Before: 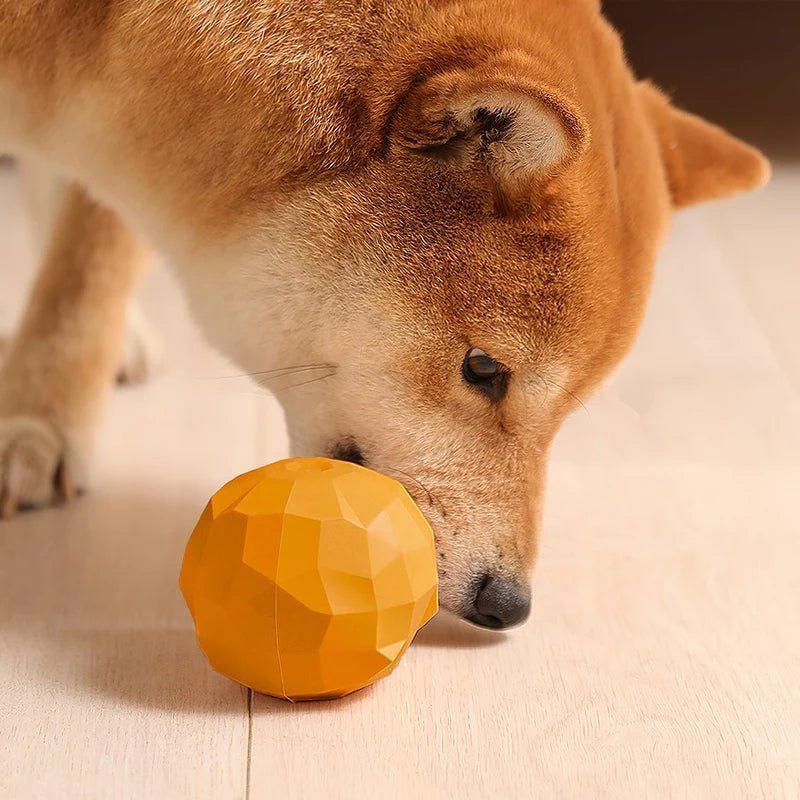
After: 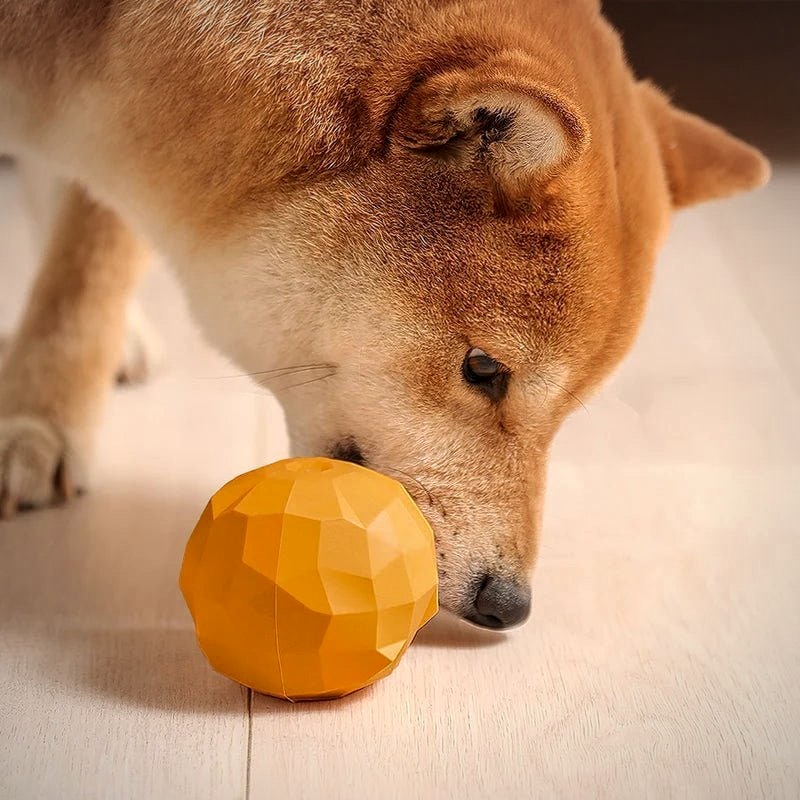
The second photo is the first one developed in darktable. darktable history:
vignetting: fall-off radius 60.9%, brightness -0.467, saturation -0.296
local contrast: on, module defaults
